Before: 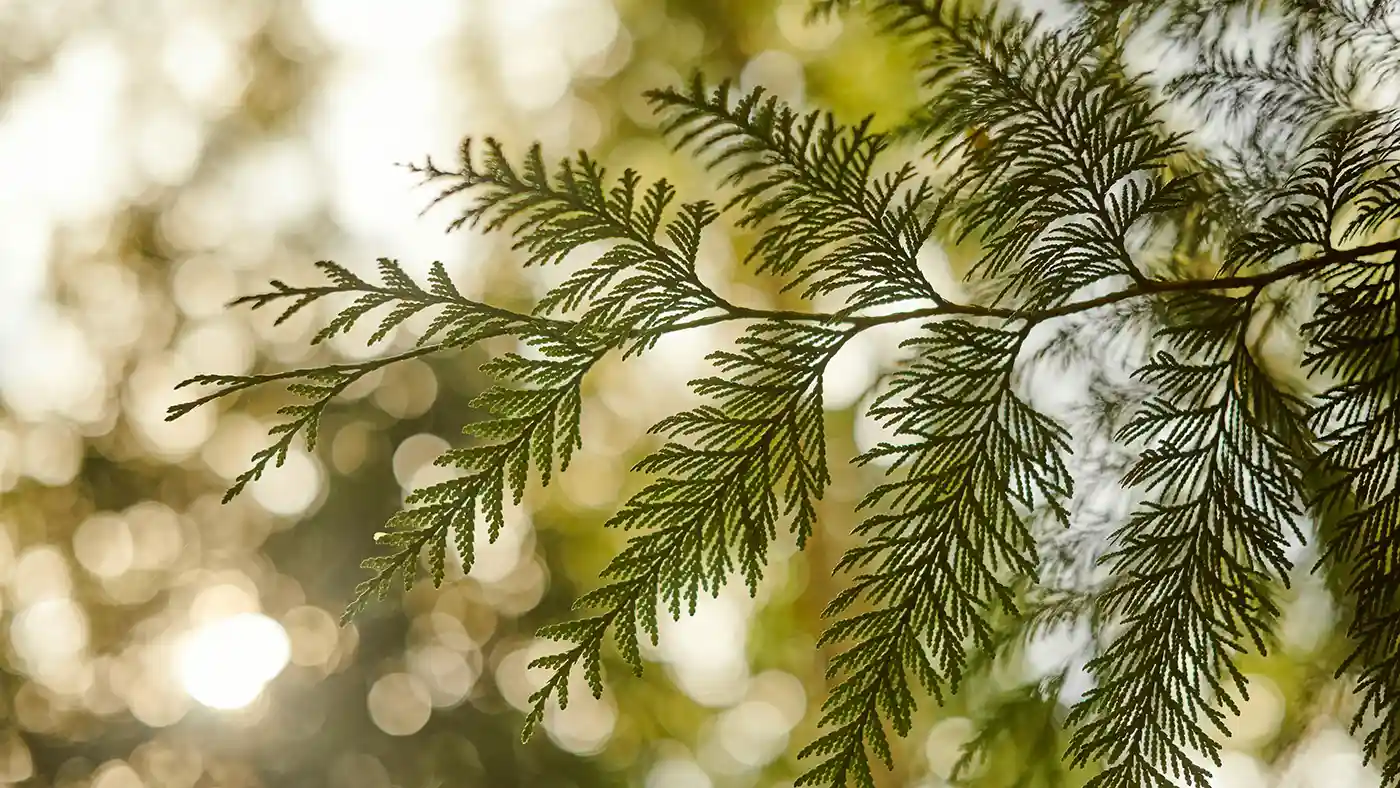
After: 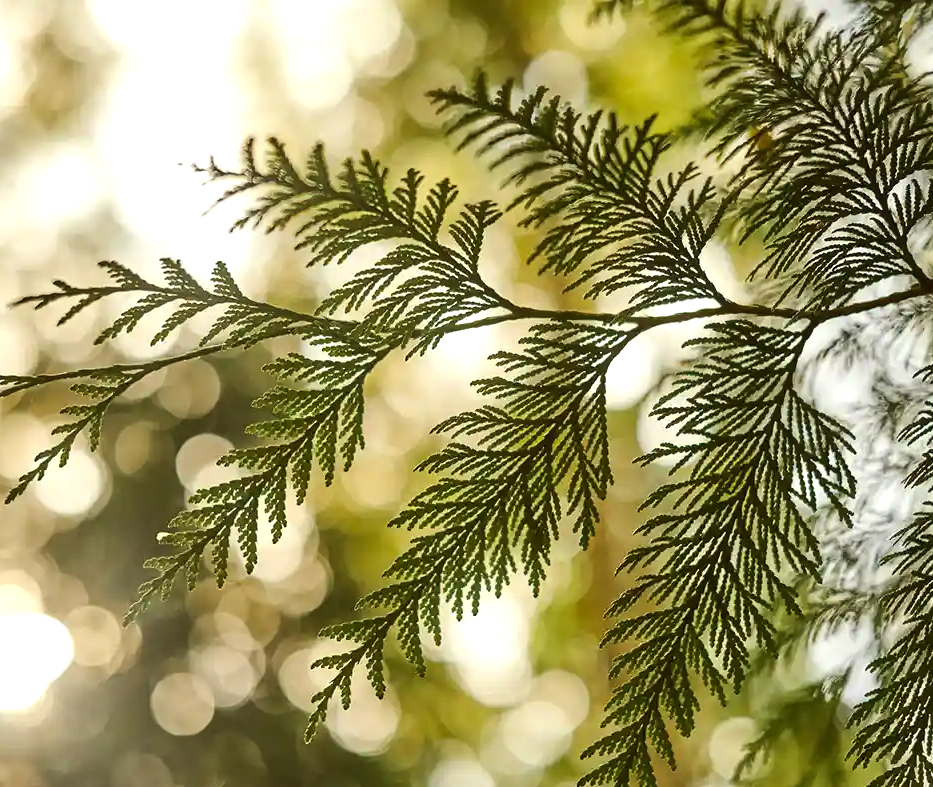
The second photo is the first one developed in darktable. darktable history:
crop and rotate: left 15.546%, right 17.787%
tone equalizer: -8 EV -0.417 EV, -7 EV -0.389 EV, -6 EV -0.333 EV, -5 EV -0.222 EV, -3 EV 0.222 EV, -2 EV 0.333 EV, -1 EV 0.389 EV, +0 EV 0.417 EV, edges refinement/feathering 500, mask exposure compensation -1.57 EV, preserve details no
